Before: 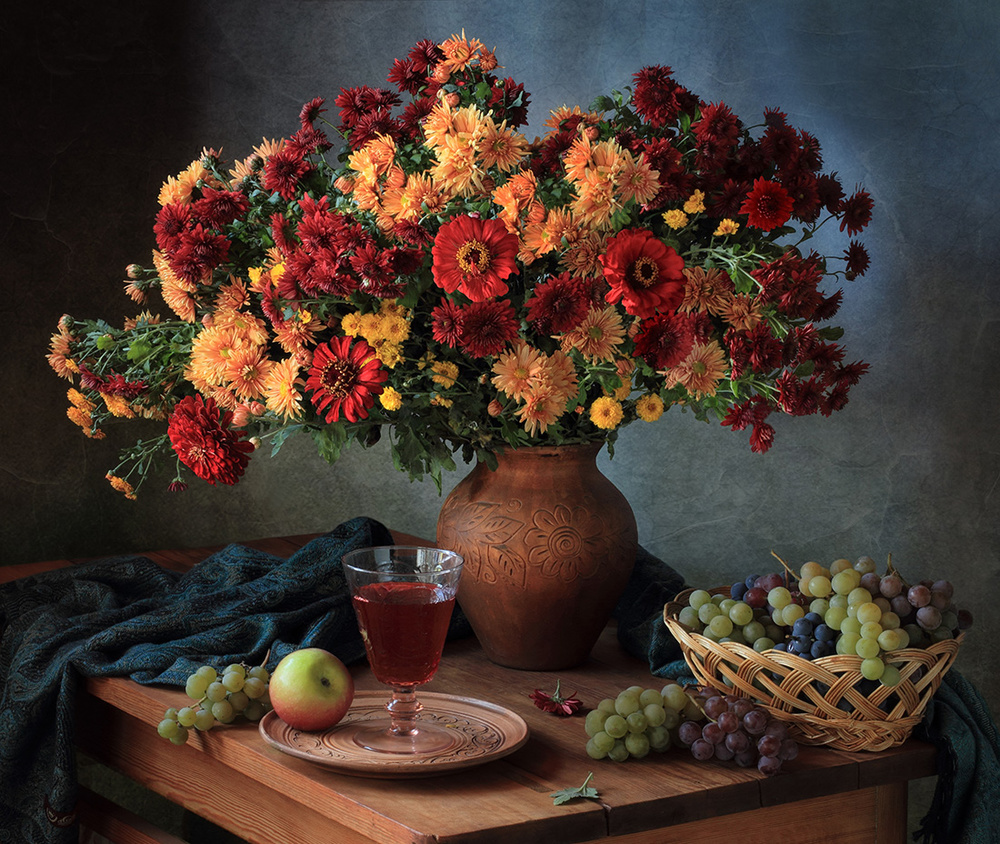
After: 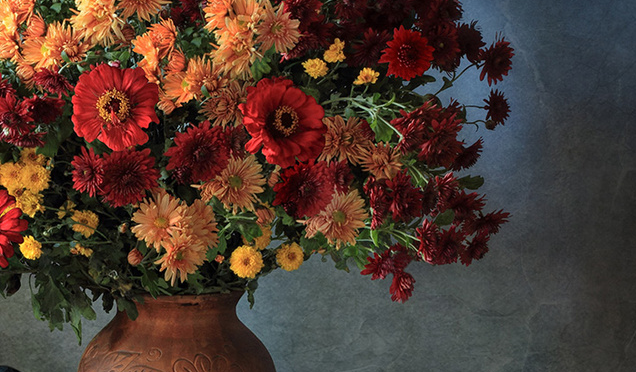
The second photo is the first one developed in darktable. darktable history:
crop: left 36.037%, top 17.915%, right 0.363%, bottom 37.978%
